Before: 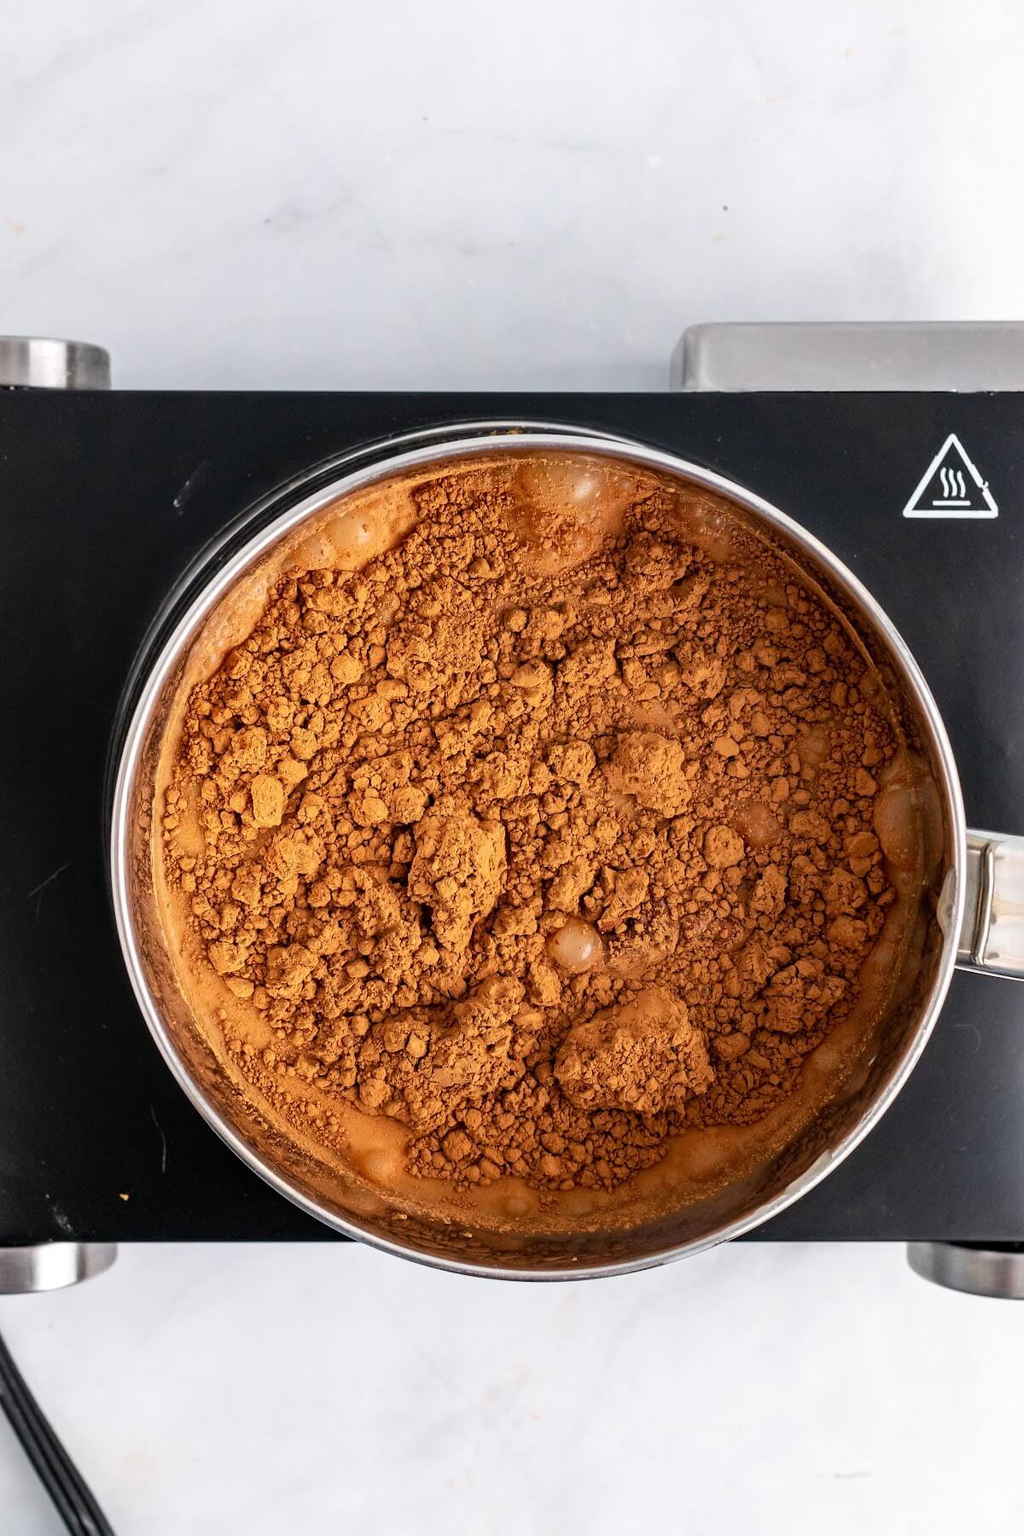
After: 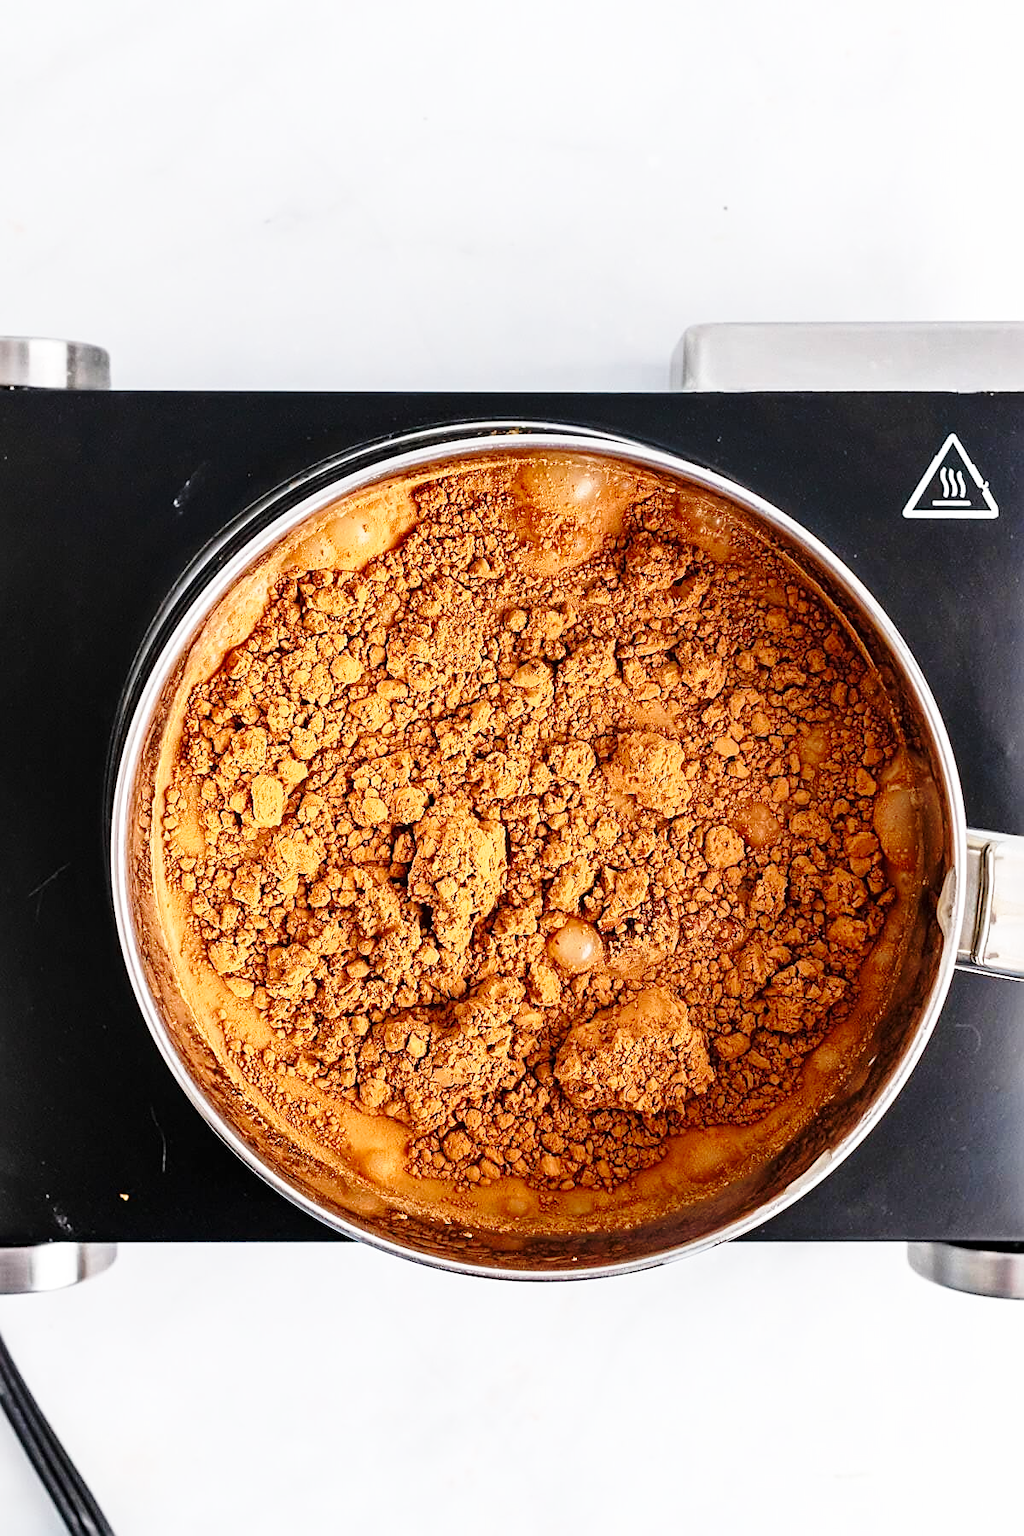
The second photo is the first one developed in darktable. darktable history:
base curve: curves: ch0 [(0, 0) (0.028, 0.03) (0.121, 0.232) (0.46, 0.748) (0.859, 0.968) (1, 1)], preserve colors none
sharpen: on, module defaults
color zones: curves: ch0 [(0.25, 0.5) (0.463, 0.627) (0.484, 0.637) (0.75, 0.5)]
